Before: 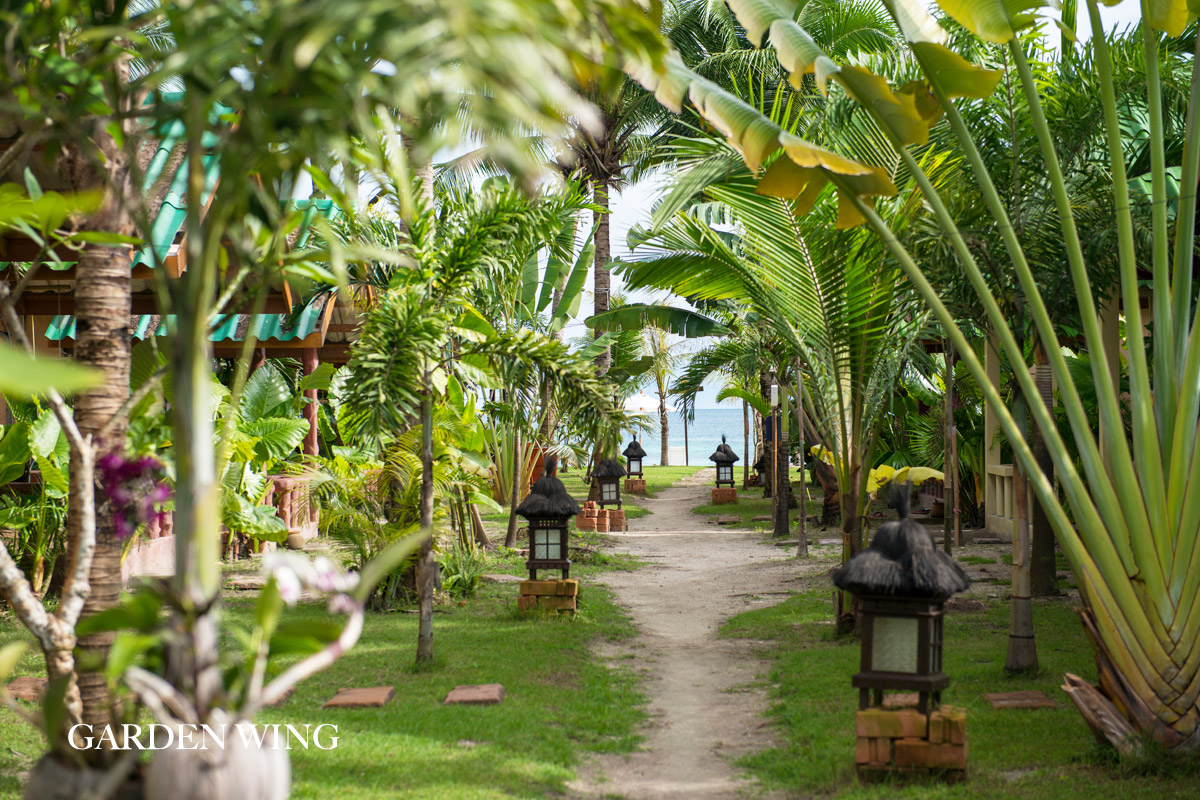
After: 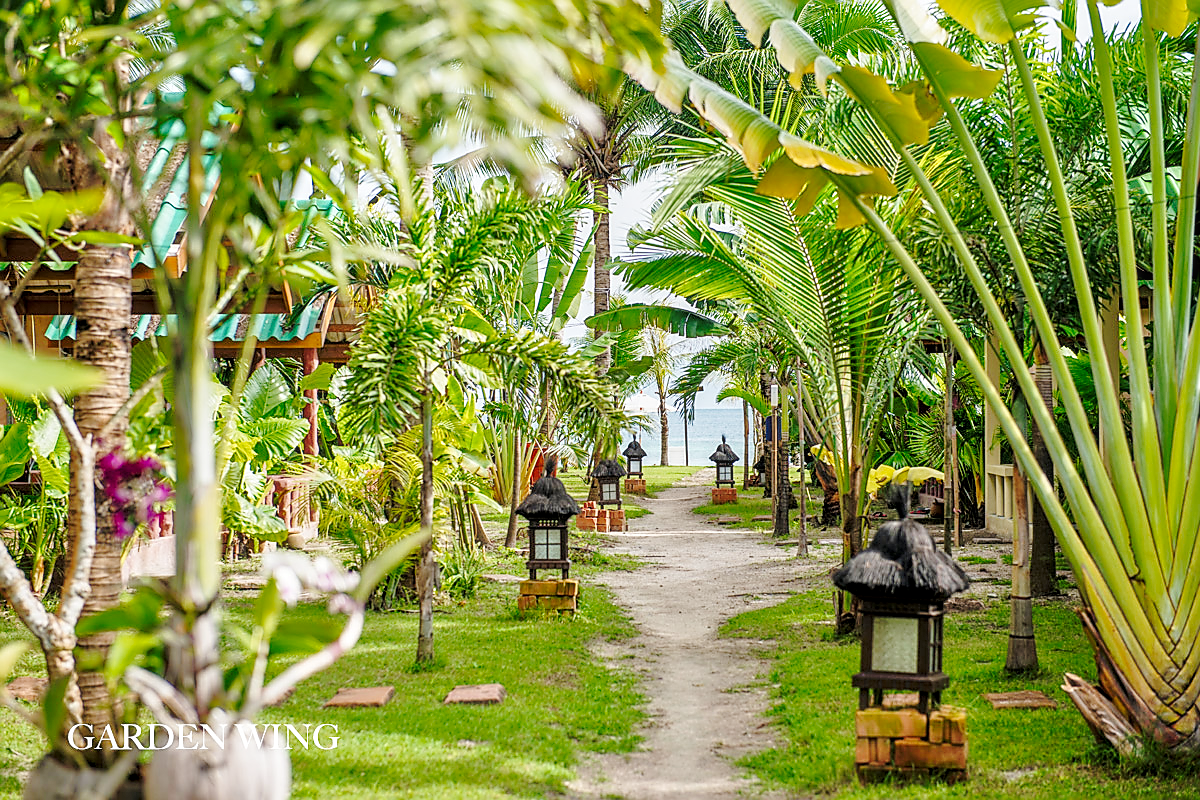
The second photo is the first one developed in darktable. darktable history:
sharpen: radius 1.353, amount 1.249, threshold 0.753
tone equalizer: -7 EV 0.154 EV, -6 EV 0.59 EV, -5 EV 1.17 EV, -4 EV 1.31 EV, -3 EV 1.12 EV, -2 EV 0.6 EV, -1 EV 0.157 EV
tone curve: curves: ch0 [(0.017, 0) (0.107, 0.071) (0.295, 0.264) (0.447, 0.507) (0.54, 0.618) (0.733, 0.791) (0.879, 0.898) (1, 0.97)]; ch1 [(0, 0) (0.393, 0.415) (0.447, 0.448) (0.485, 0.497) (0.523, 0.515) (0.544, 0.55) (0.59, 0.609) (0.686, 0.686) (1, 1)]; ch2 [(0, 0) (0.369, 0.388) (0.449, 0.431) (0.499, 0.5) (0.521, 0.505) (0.53, 0.538) (0.579, 0.601) (0.669, 0.733) (1, 1)], preserve colors none
local contrast: on, module defaults
